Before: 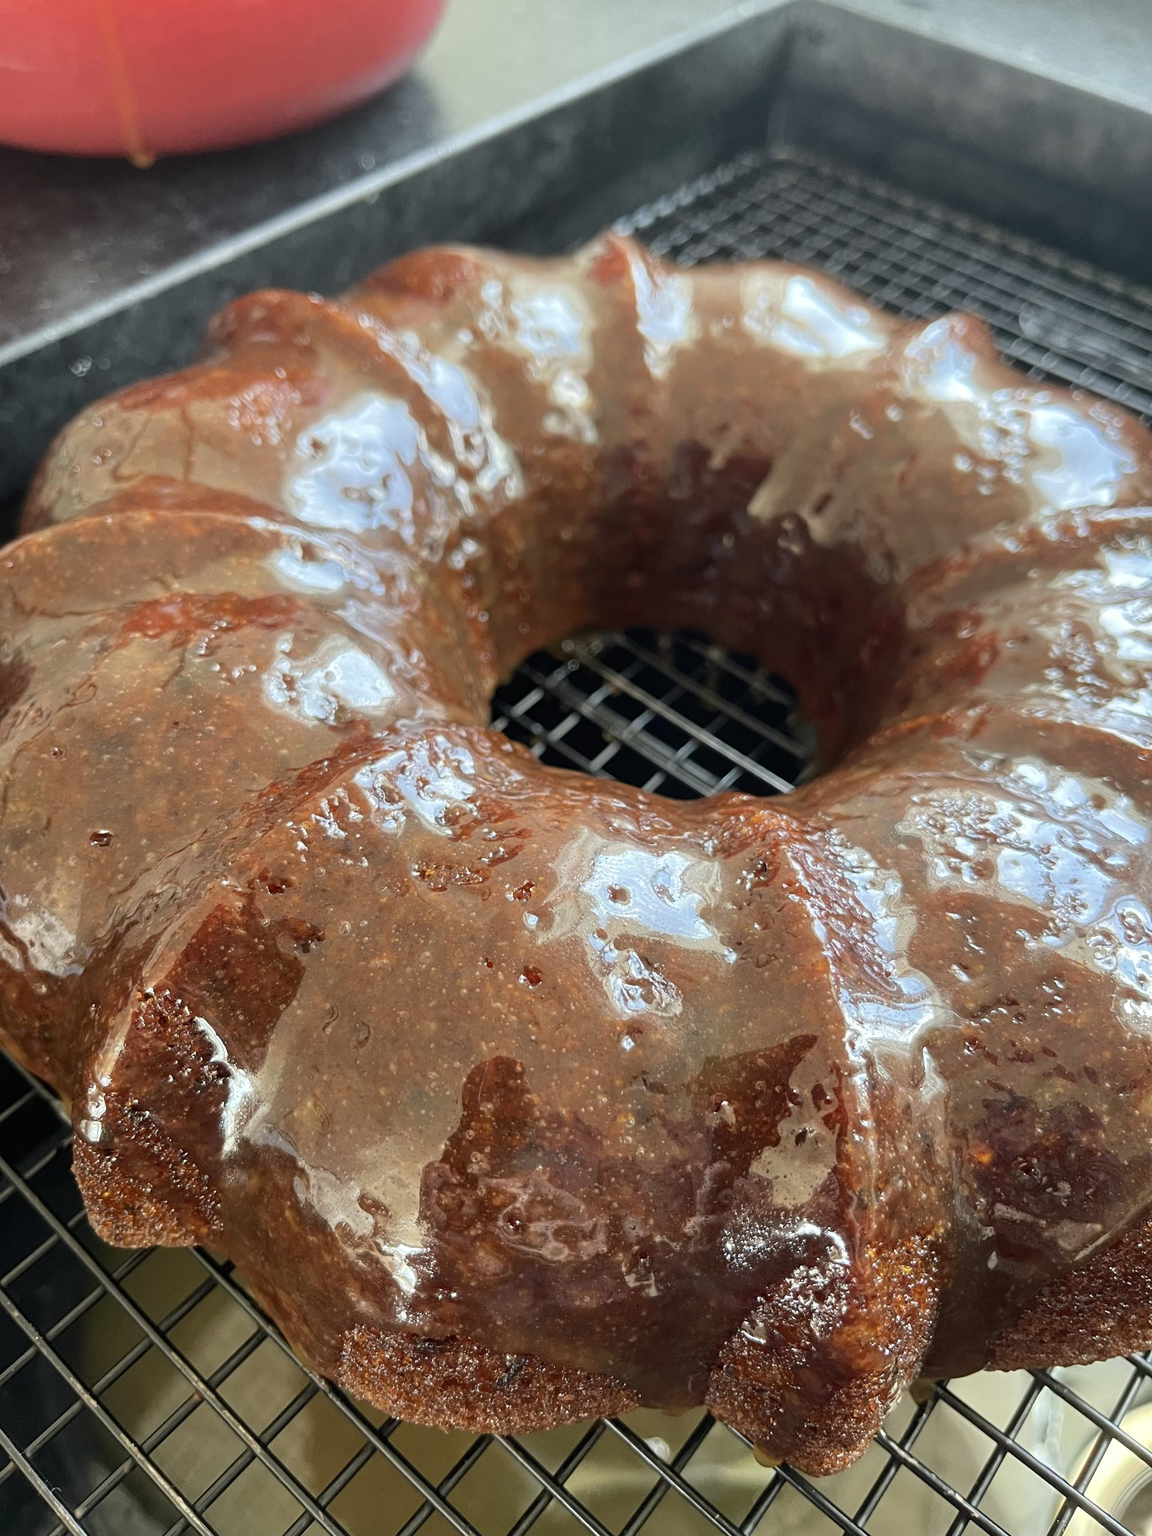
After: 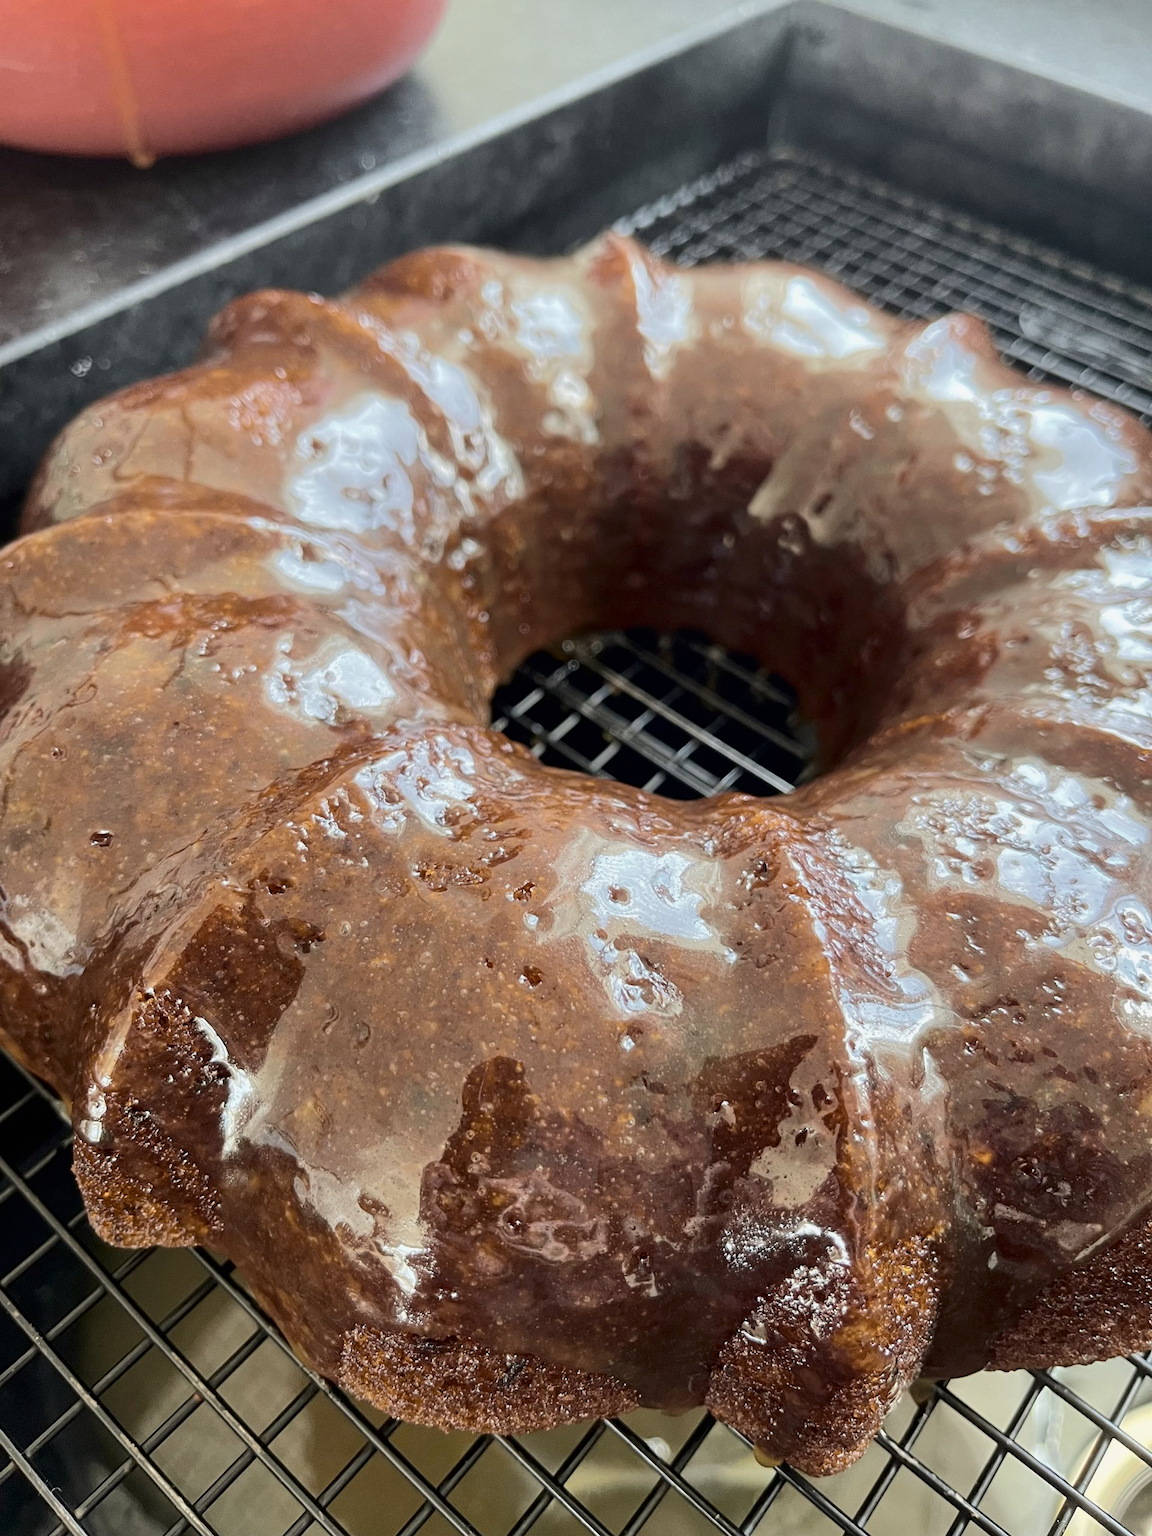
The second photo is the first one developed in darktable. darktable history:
tone curve: curves: ch0 [(0, 0) (0.052, 0.018) (0.236, 0.207) (0.41, 0.417) (0.485, 0.518) (0.54, 0.584) (0.625, 0.666) (0.845, 0.828) (0.994, 0.964)]; ch1 [(0, 0.055) (0.15, 0.117) (0.317, 0.34) (0.382, 0.408) (0.434, 0.441) (0.472, 0.479) (0.498, 0.501) (0.557, 0.558) (0.616, 0.59) (0.739, 0.7) (0.873, 0.857) (1, 0.928)]; ch2 [(0, 0) (0.352, 0.403) (0.447, 0.466) (0.482, 0.482) (0.528, 0.526) (0.586, 0.577) (0.618, 0.621) (0.785, 0.747) (1, 1)], color space Lab, independent channels, preserve colors none
